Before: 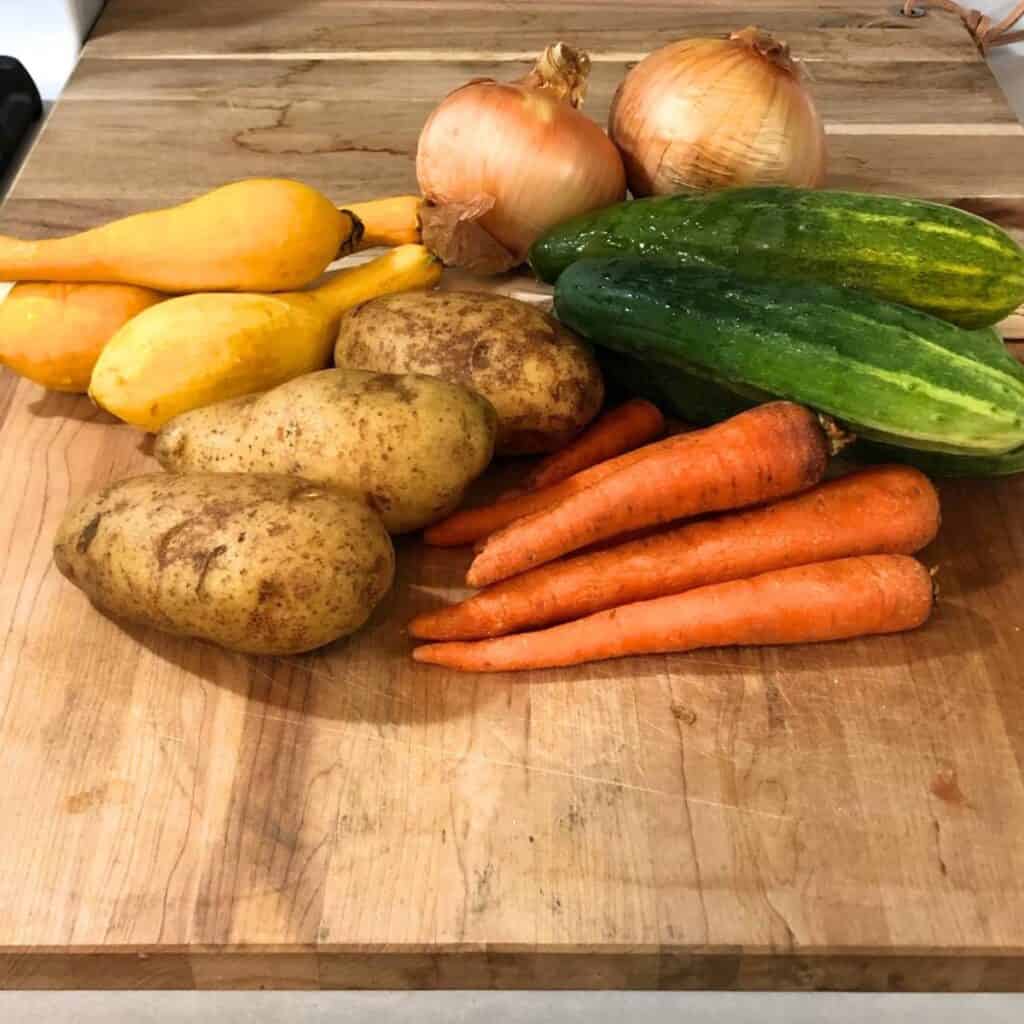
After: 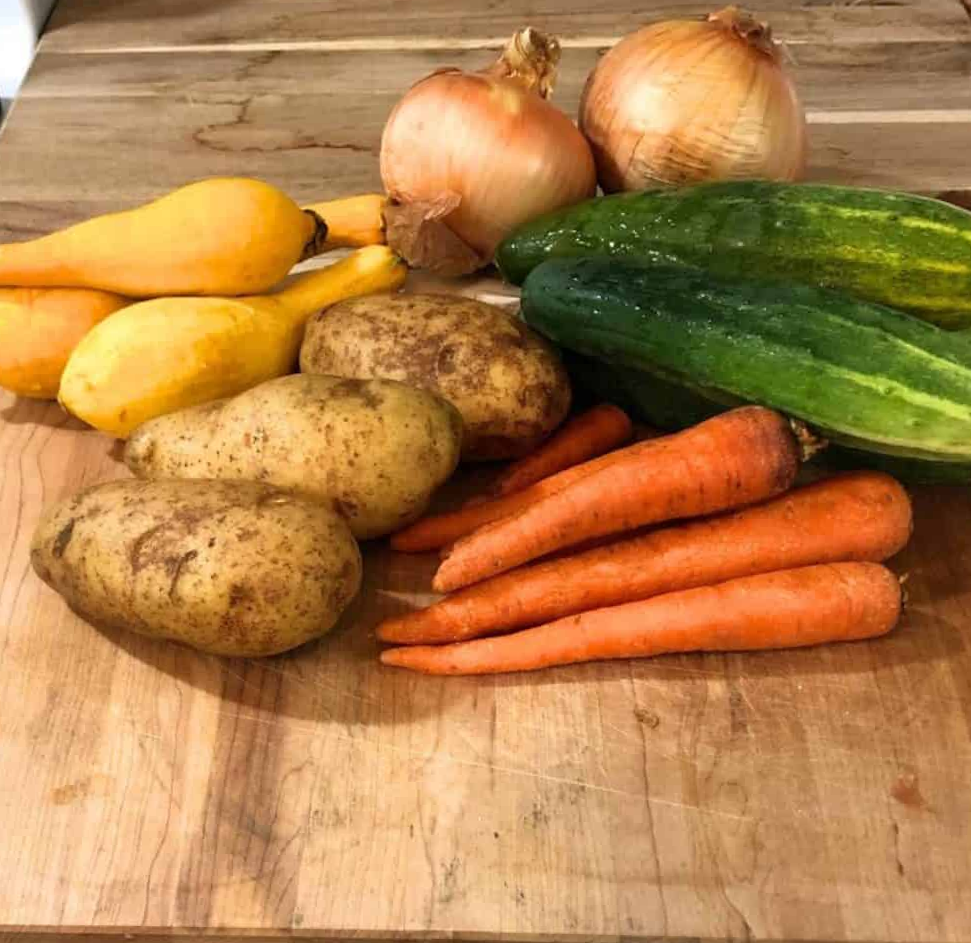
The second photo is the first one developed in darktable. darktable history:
rotate and perspective: rotation 0.074°, lens shift (vertical) 0.096, lens shift (horizontal) -0.041, crop left 0.043, crop right 0.952, crop top 0.024, crop bottom 0.979
crop: top 0.448%, right 0.264%, bottom 5.045%
